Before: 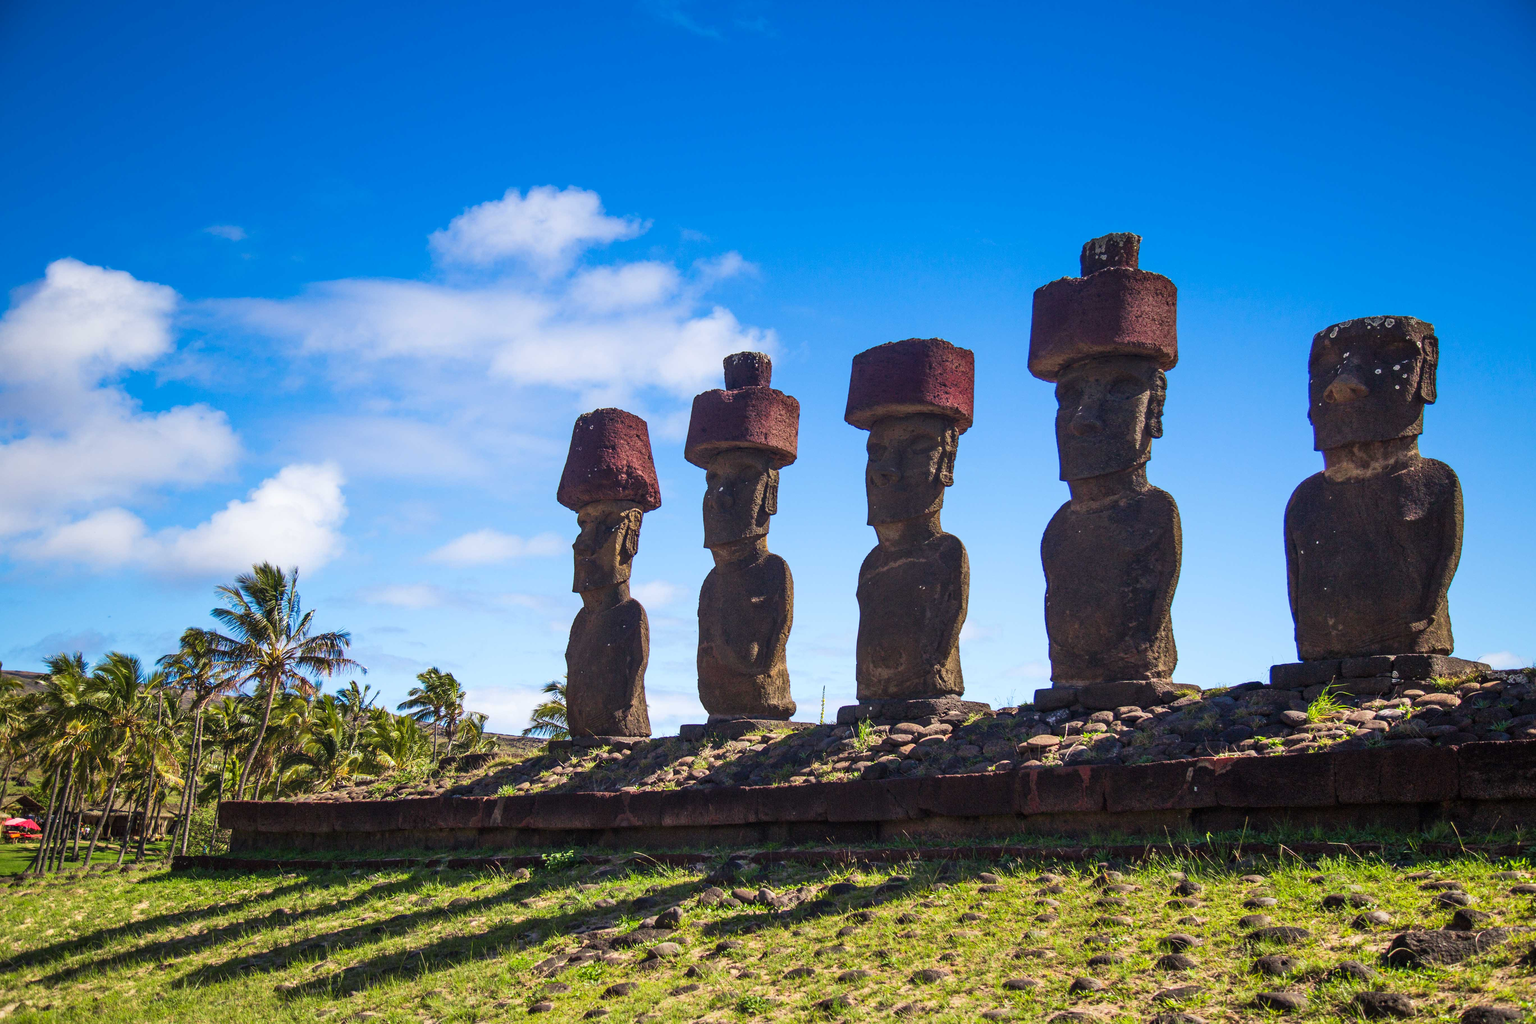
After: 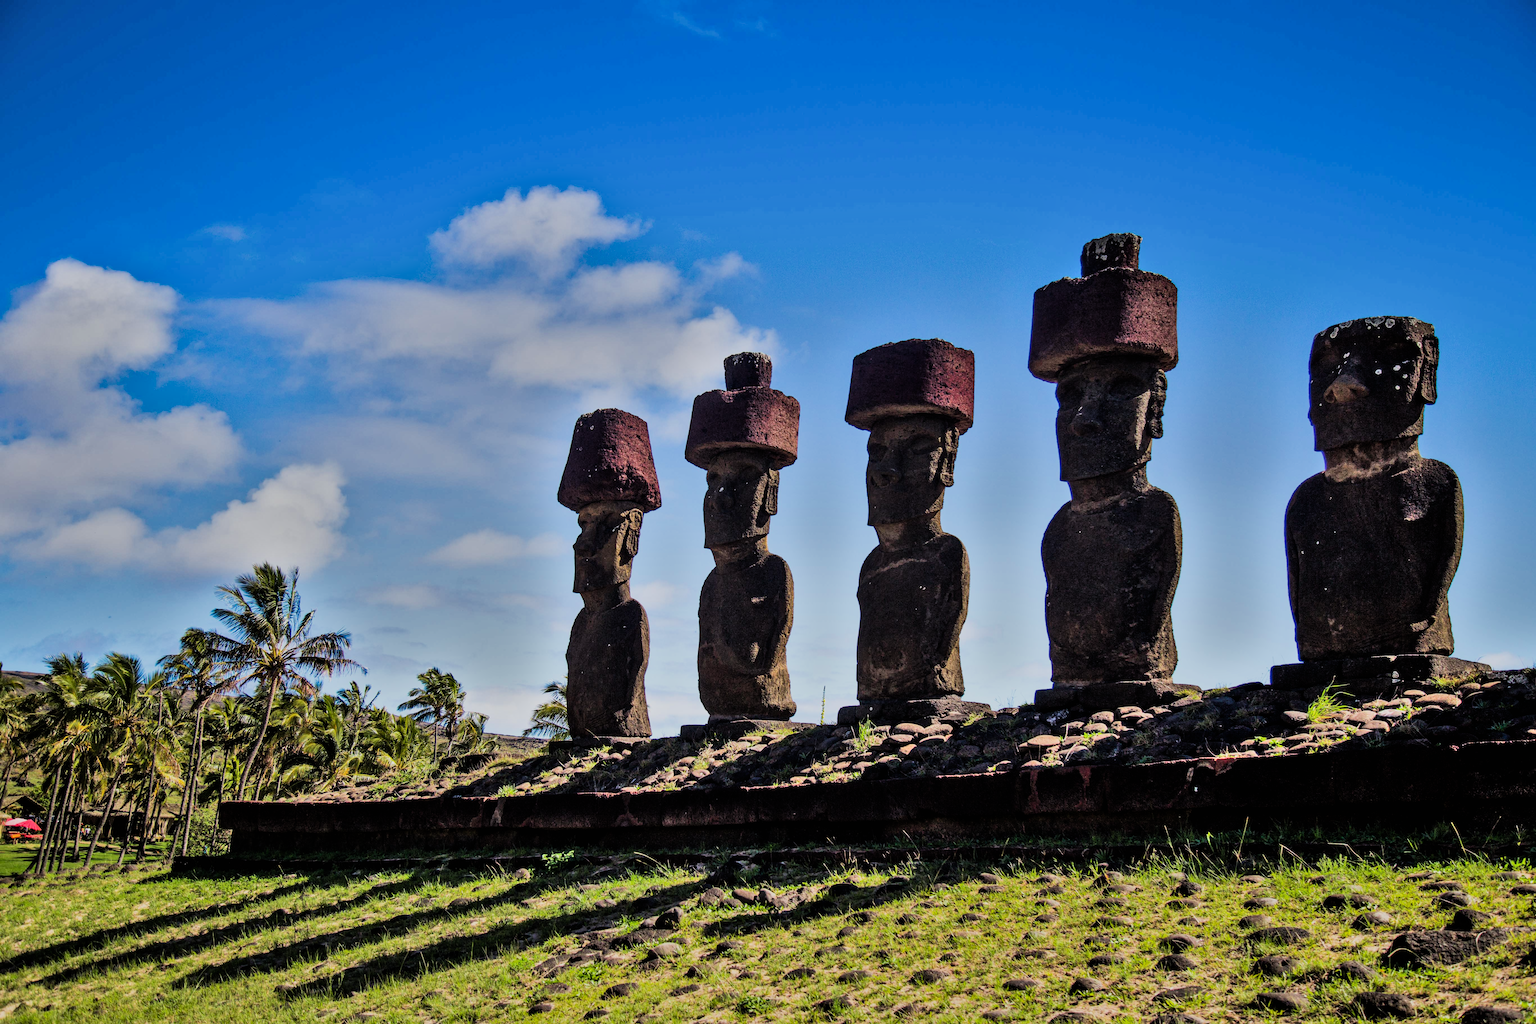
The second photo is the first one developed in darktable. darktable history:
tone equalizer: on, module defaults
filmic rgb: black relative exposure -5 EV, hardness 2.88, contrast 1.3, highlights saturation mix -30%
shadows and highlights: white point adjustment -3.64, highlights -63.34, highlights color adjustment 42%, soften with gaussian
exposure: compensate highlight preservation false
